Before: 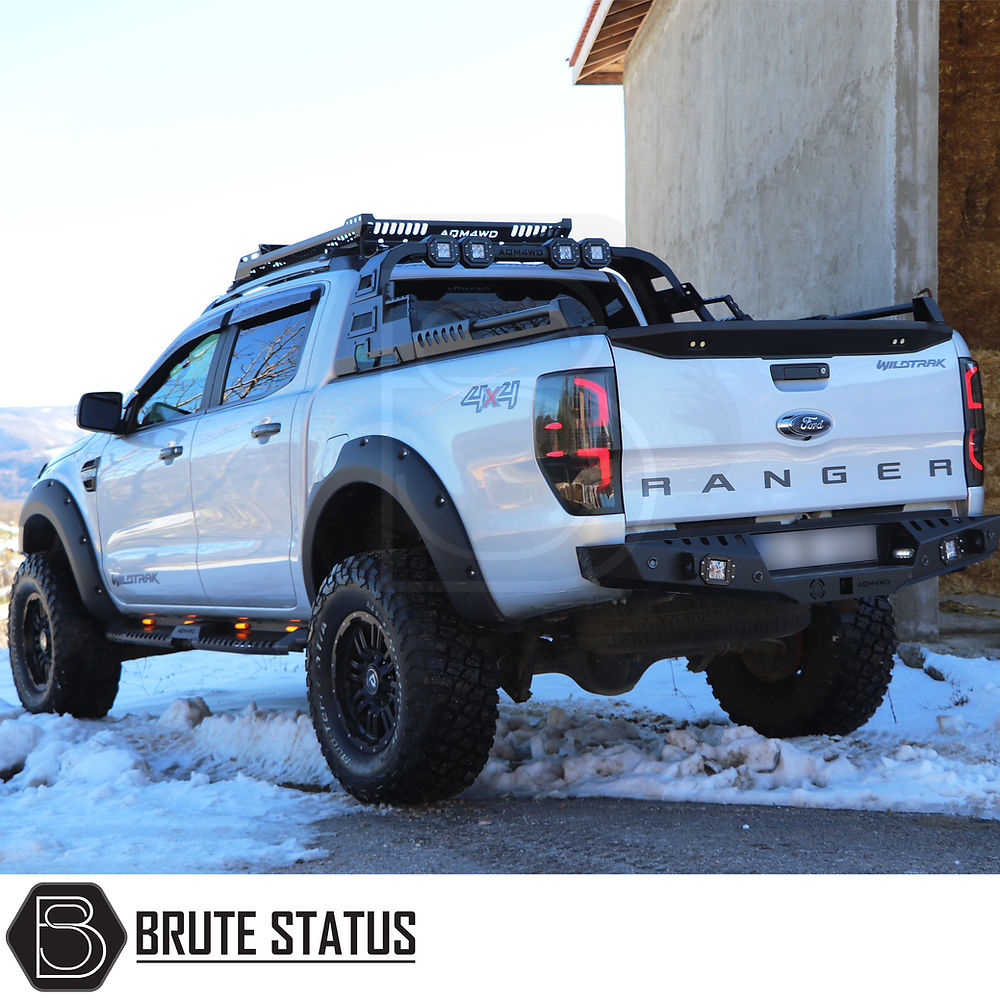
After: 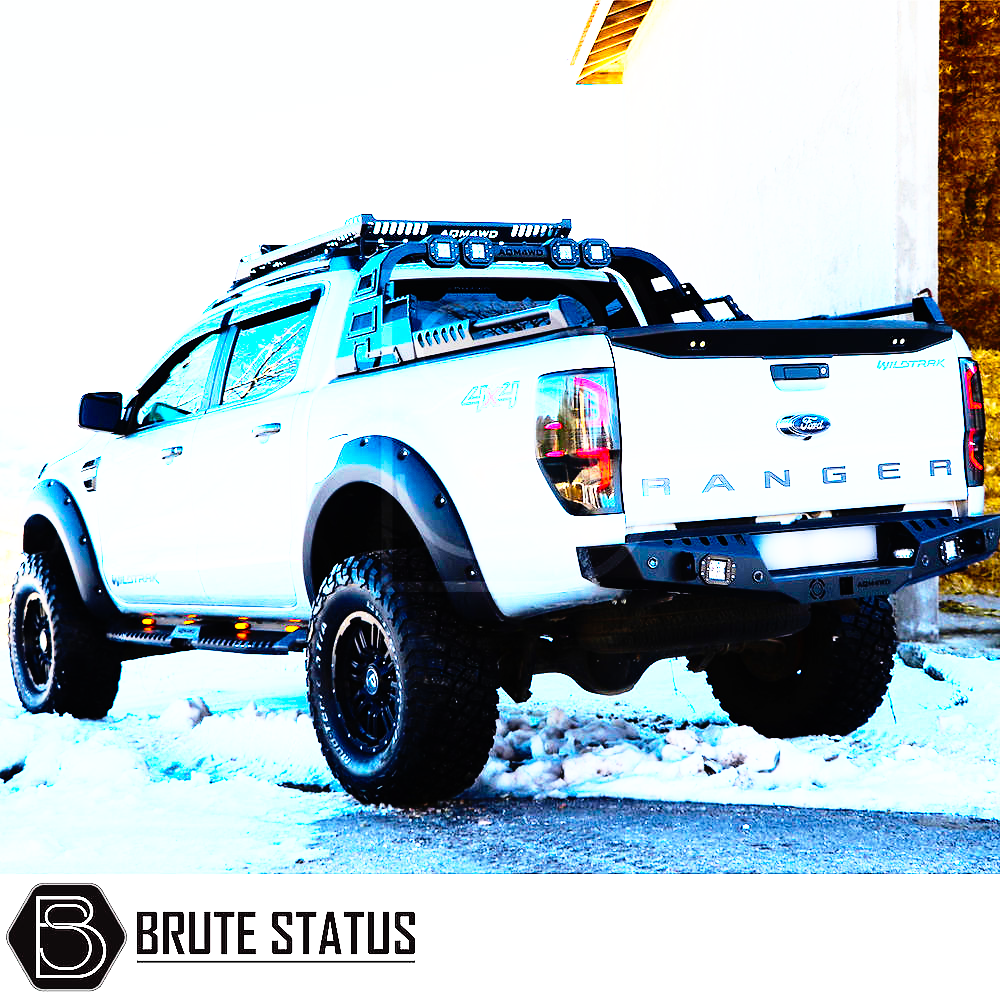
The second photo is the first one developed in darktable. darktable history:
base curve: curves: ch0 [(0, 0) (0.012, 0.01) (0.073, 0.168) (0.31, 0.711) (0.645, 0.957) (1, 1)], preserve colors none
rgb curve: curves: ch0 [(0, 0) (0.21, 0.15) (0.24, 0.21) (0.5, 0.75) (0.75, 0.96) (0.89, 0.99) (1, 1)]; ch1 [(0, 0.02) (0.21, 0.13) (0.25, 0.2) (0.5, 0.67) (0.75, 0.9) (0.89, 0.97) (1, 1)]; ch2 [(0, 0.02) (0.21, 0.13) (0.25, 0.2) (0.5, 0.67) (0.75, 0.9) (0.89, 0.97) (1, 1)], compensate middle gray true
color balance rgb: linear chroma grading › shadows 10%, linear chroma grading › highlights 10%, linear chroma grading › global chroma 15%, linear chroma grading › mid-tones 15%, perceptual saturation grading › global saturation 40%, perceptual saturation grading › highlights -25%, perceptual saturation grading › mid-tones 35%, perceptual saturation grading › shadows 35%, perceptual brilliance grading › global brilliance 11.29%, global vibrance 11.29%
